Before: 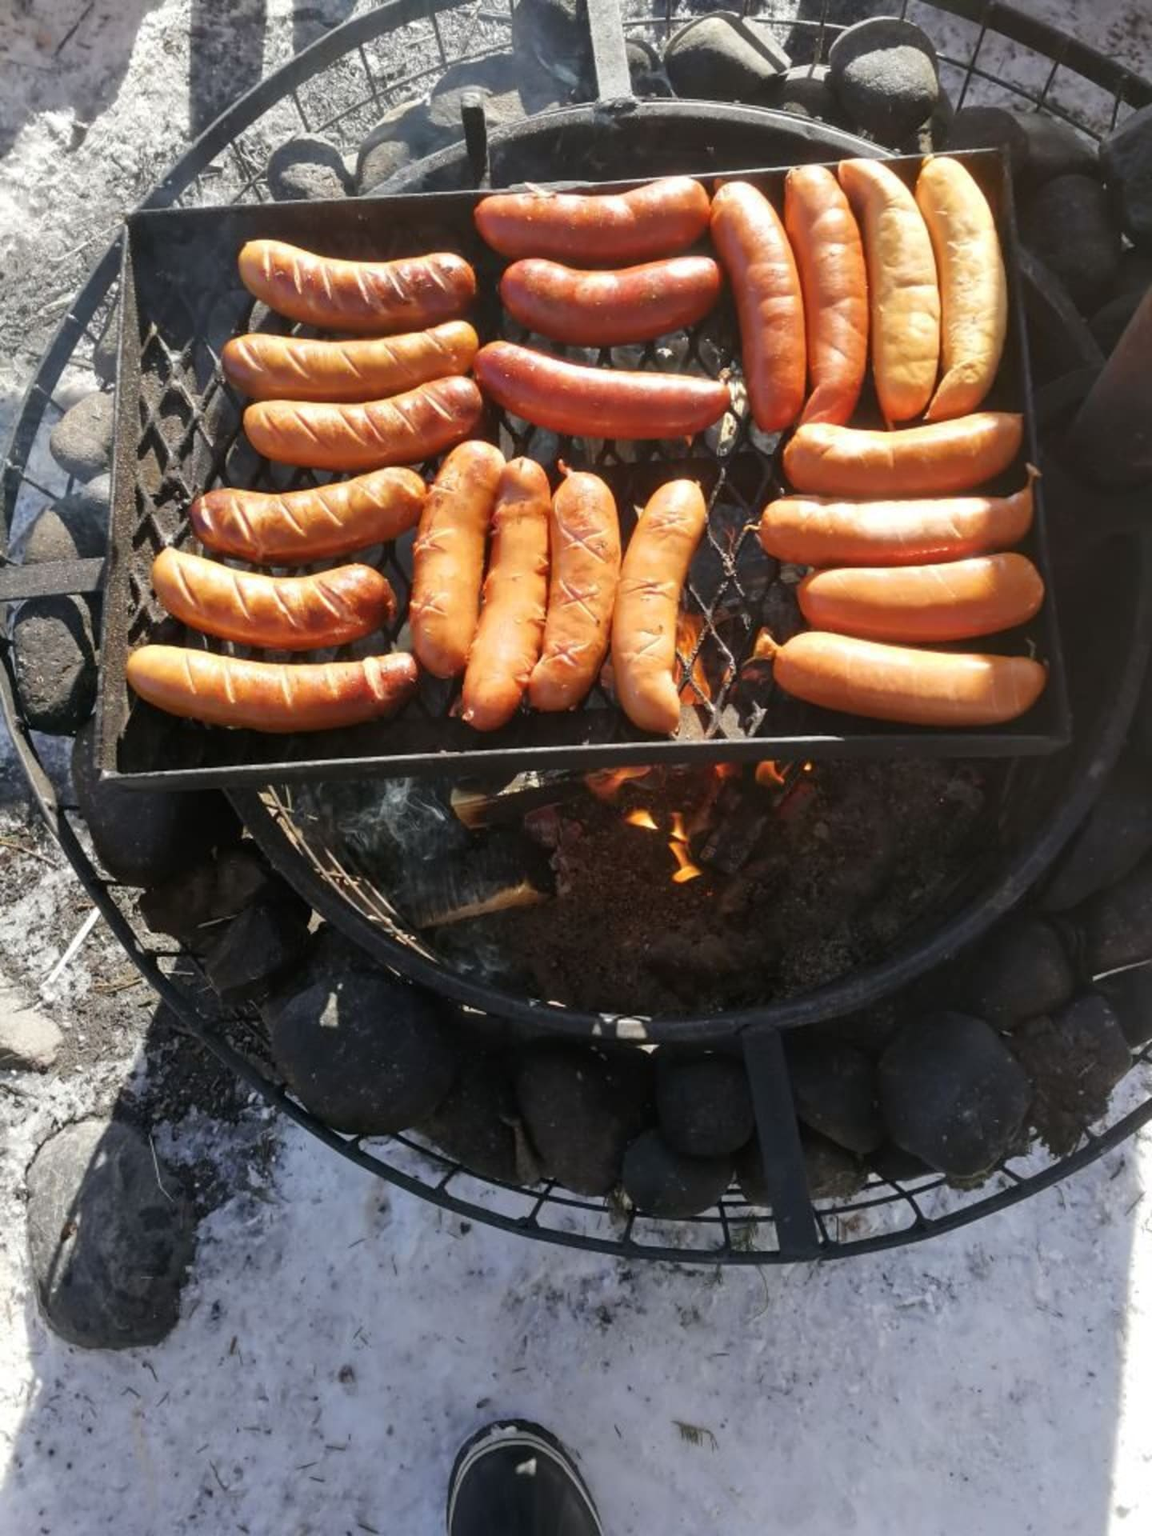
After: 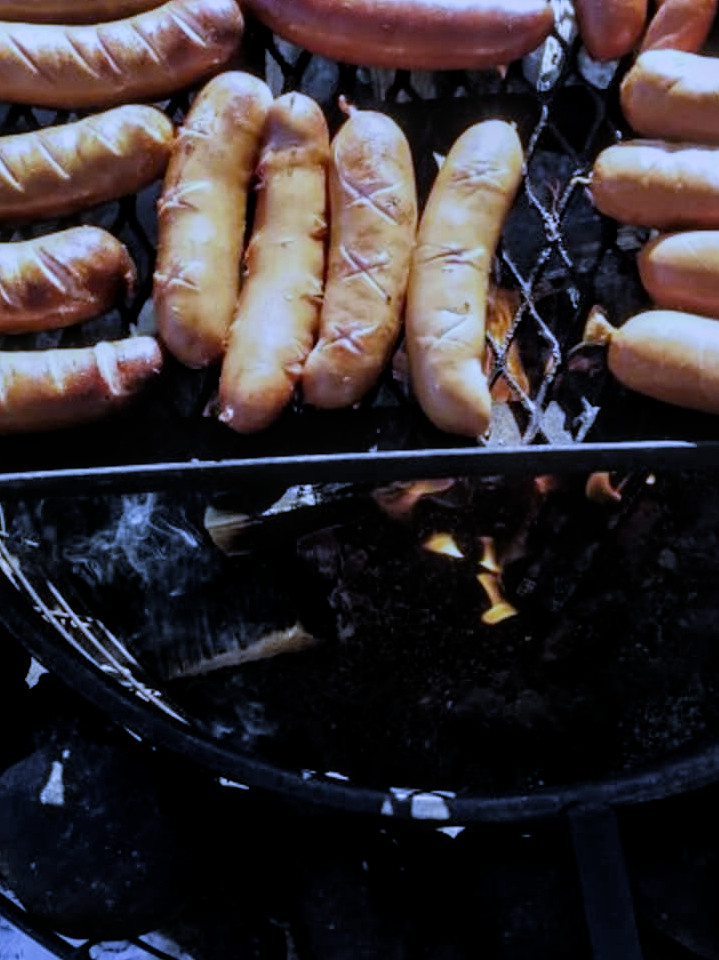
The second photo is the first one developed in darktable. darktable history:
crop: left 25%, top 25%, right 25%, bottom 25%
filmic rgb: black relative exposure -5 EV, white relative exposure 3.5 EV, hardness 3.19, contrast 1.2, highlights saturation mix -30%
exposure: exposure -0.153 EV, compensate highlight preservation false
white balance: red 0.766, blue 1.537
local contrast: on, module defaults
